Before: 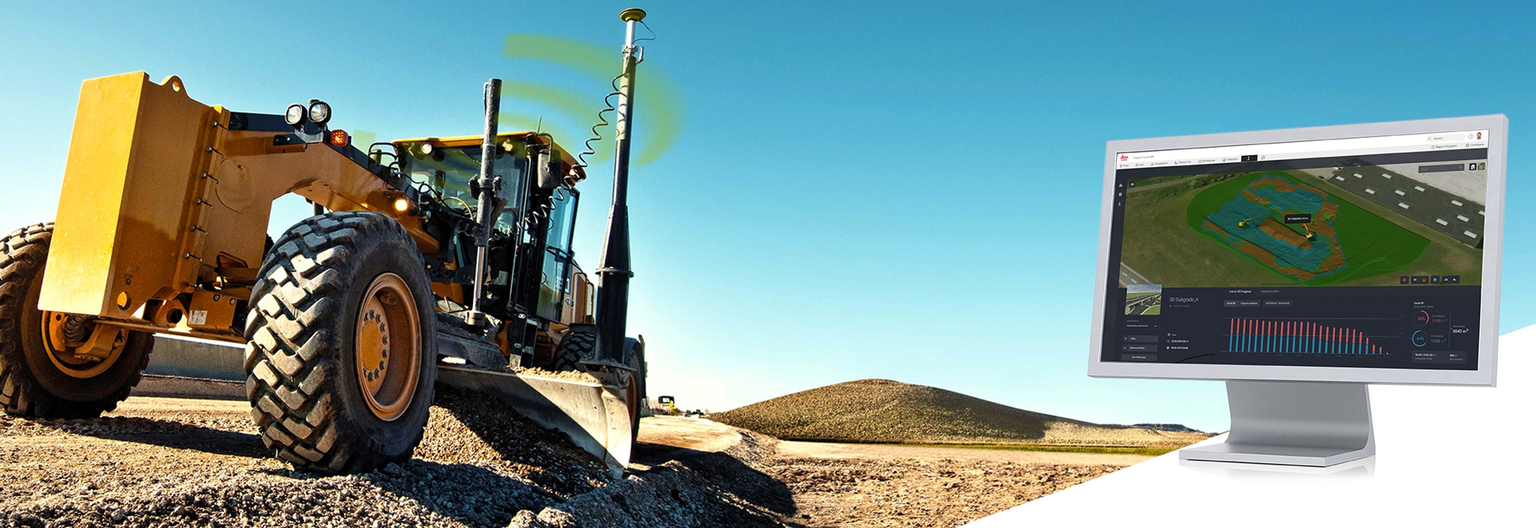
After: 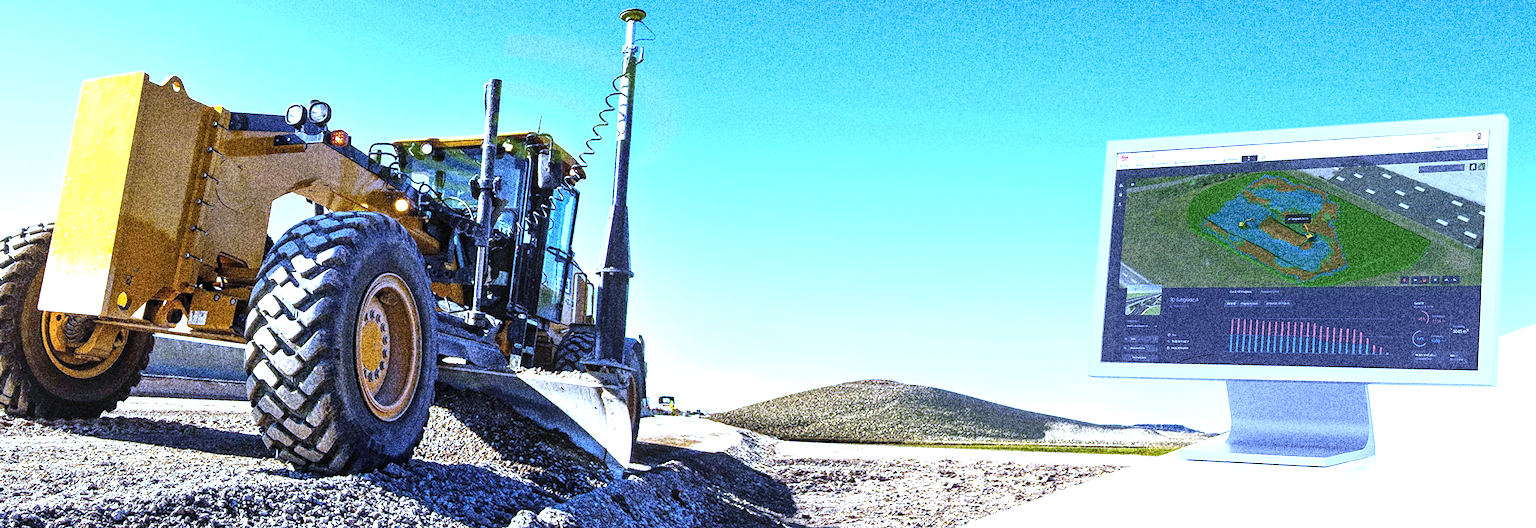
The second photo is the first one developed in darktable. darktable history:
exposure: exposure 1 EV, compensate highlight preservation false
grain: coarseness 30.02 ISO, strength 100%
white balance: red 0.766, blue 1.537
local contrast: on, module defaults
color balance rgb: shadows lift › chroma 1.41%, shadows lift › hue 260°, power › chroma 0.5%, power › hue 260°, highlights gain › chroma 1%, highlights gain › hue 27°, saturation formula JzAzBz (2021)
